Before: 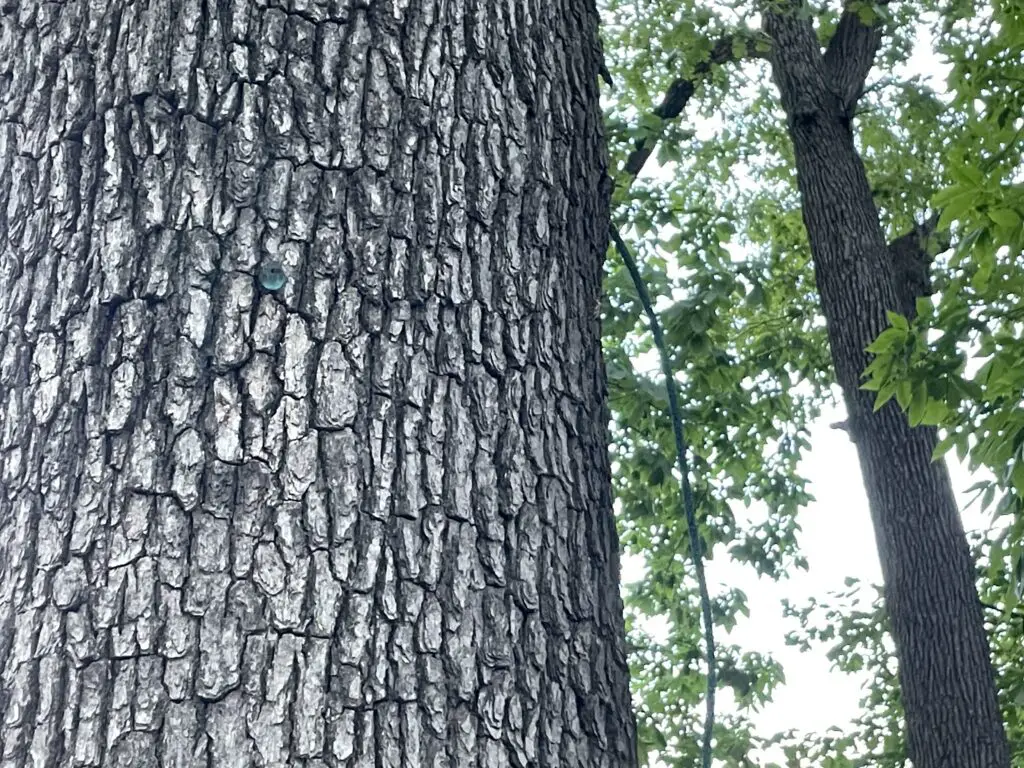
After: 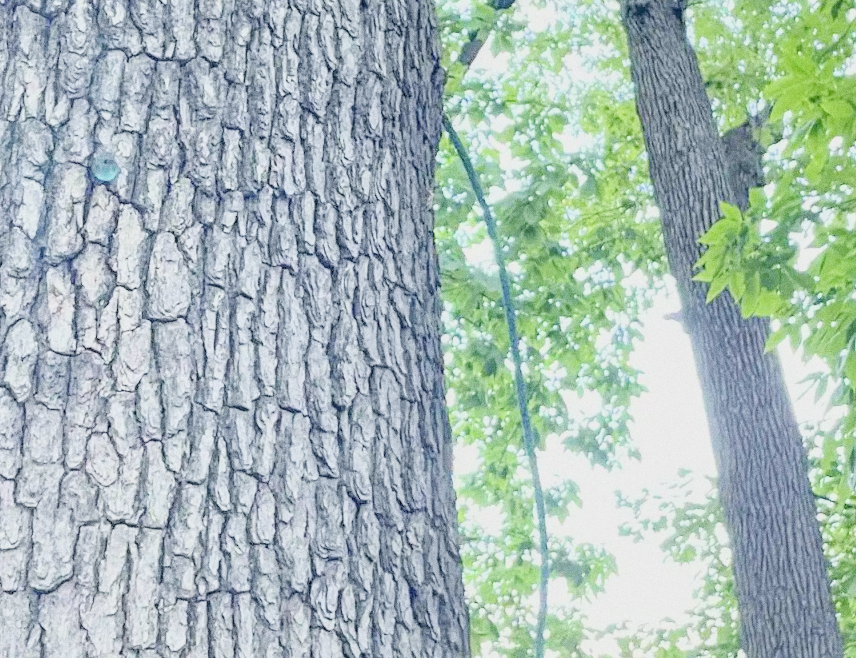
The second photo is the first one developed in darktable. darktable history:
local contrast: on, module defaults
contrast brightness saturation: brightness 0.15
crop: left 16.315%, top 14.246%
filmic rgb: black relative exposure -6.15 EV, white relative exposure 6.96 EV, hardness 2.23, color science v6 (2022)
grain: coarseness 0.09 ISO
color balance rgb: contrast -30%
exposure: black level correction 0, exposure 2.327 EV, compensate exposure bias true, compensate highlight preservation false
